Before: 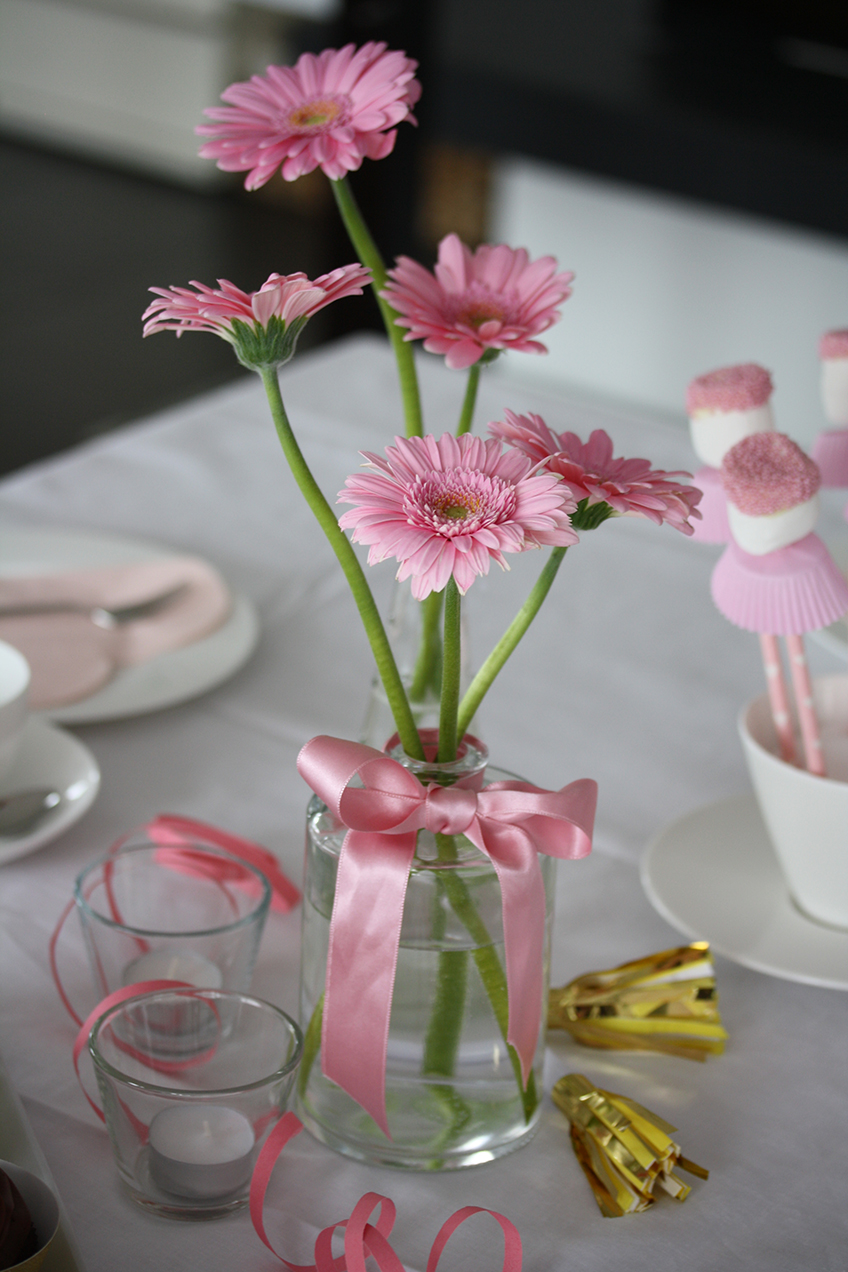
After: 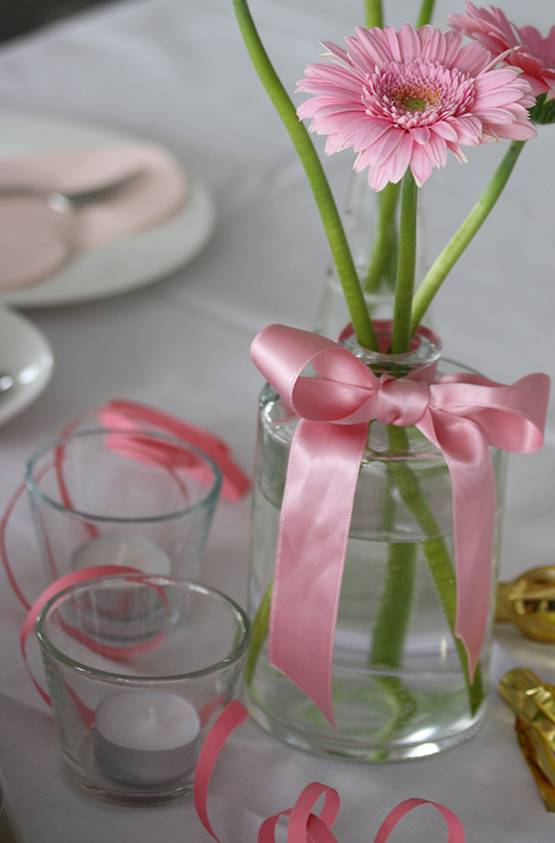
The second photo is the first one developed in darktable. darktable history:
tone equalizer: edges refinement/feathering 500, mask exposure compensation -1.57 EV, preserve details no
crop and rotate: angle -1.19°, left 3.819%, top 31.617%, right 28.6%
